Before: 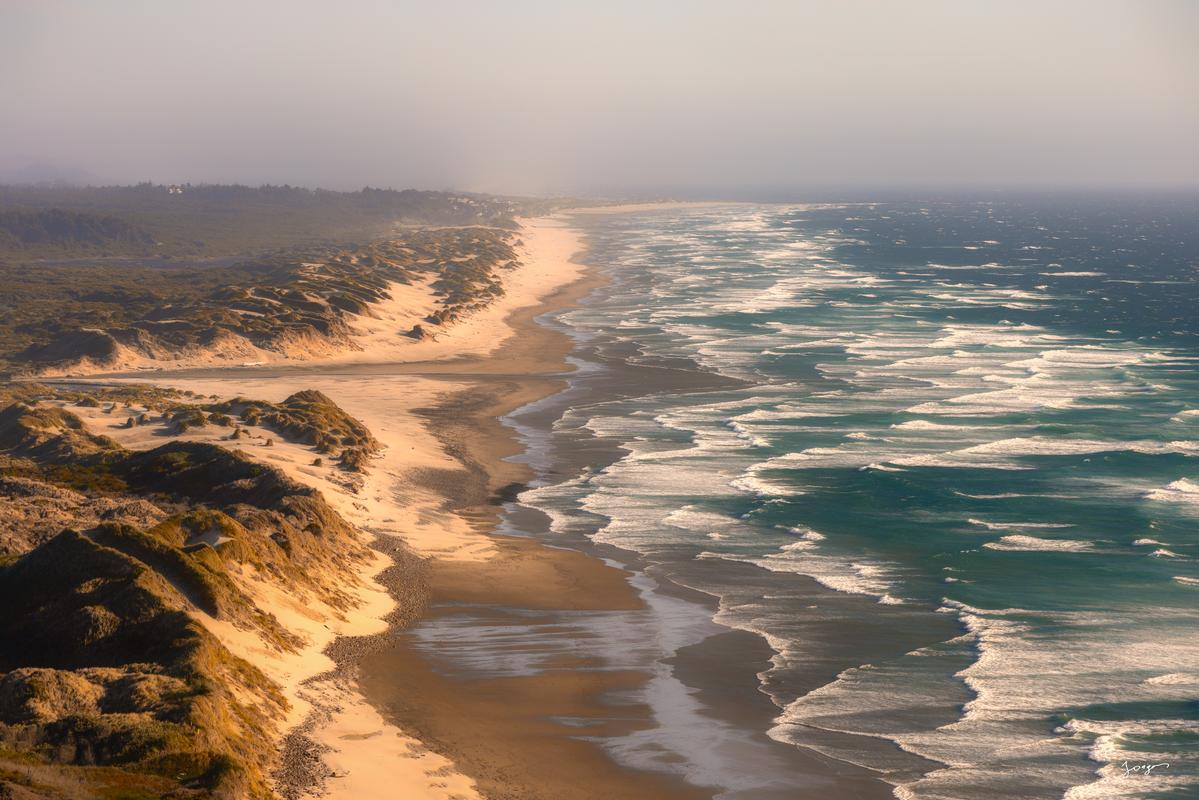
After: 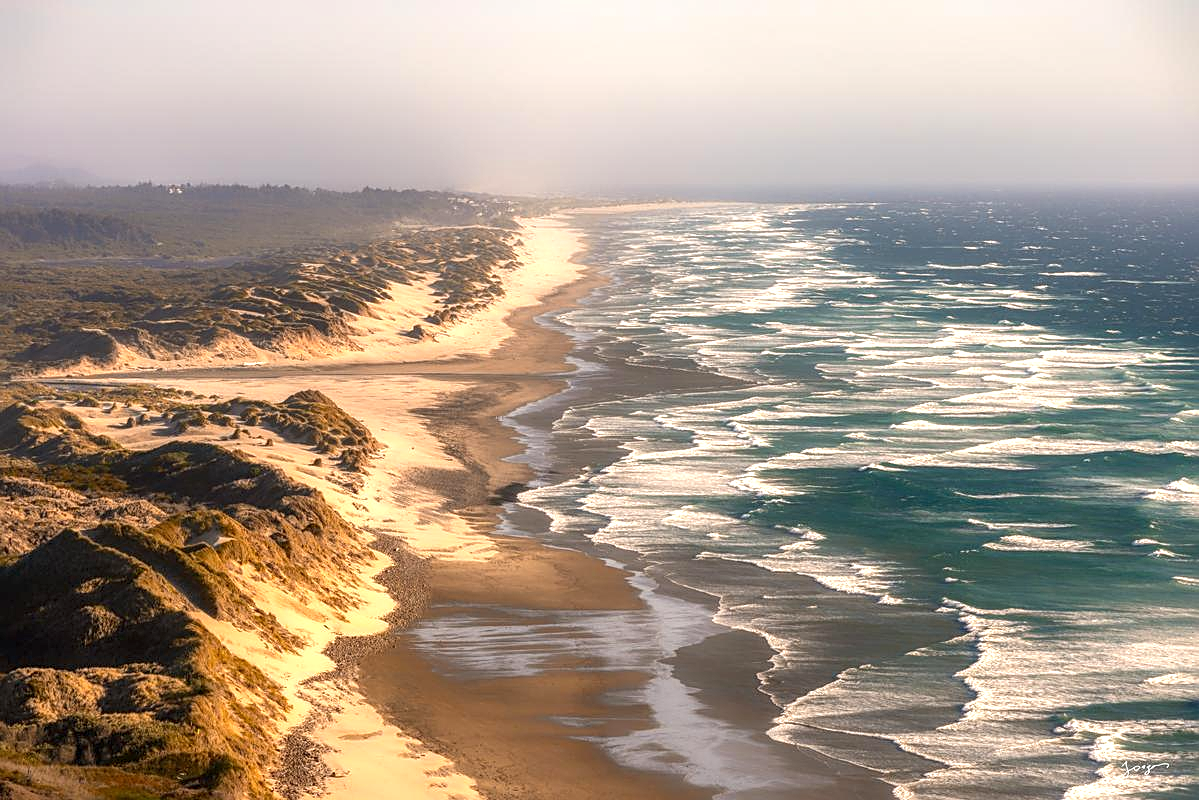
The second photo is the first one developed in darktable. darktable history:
local contrast: detail 130%
exposure: black level correction 0.001, exposure 0.5 EV, compensate exposure bias true, compensate highlight preservation false
sharpen: on, module defaults
